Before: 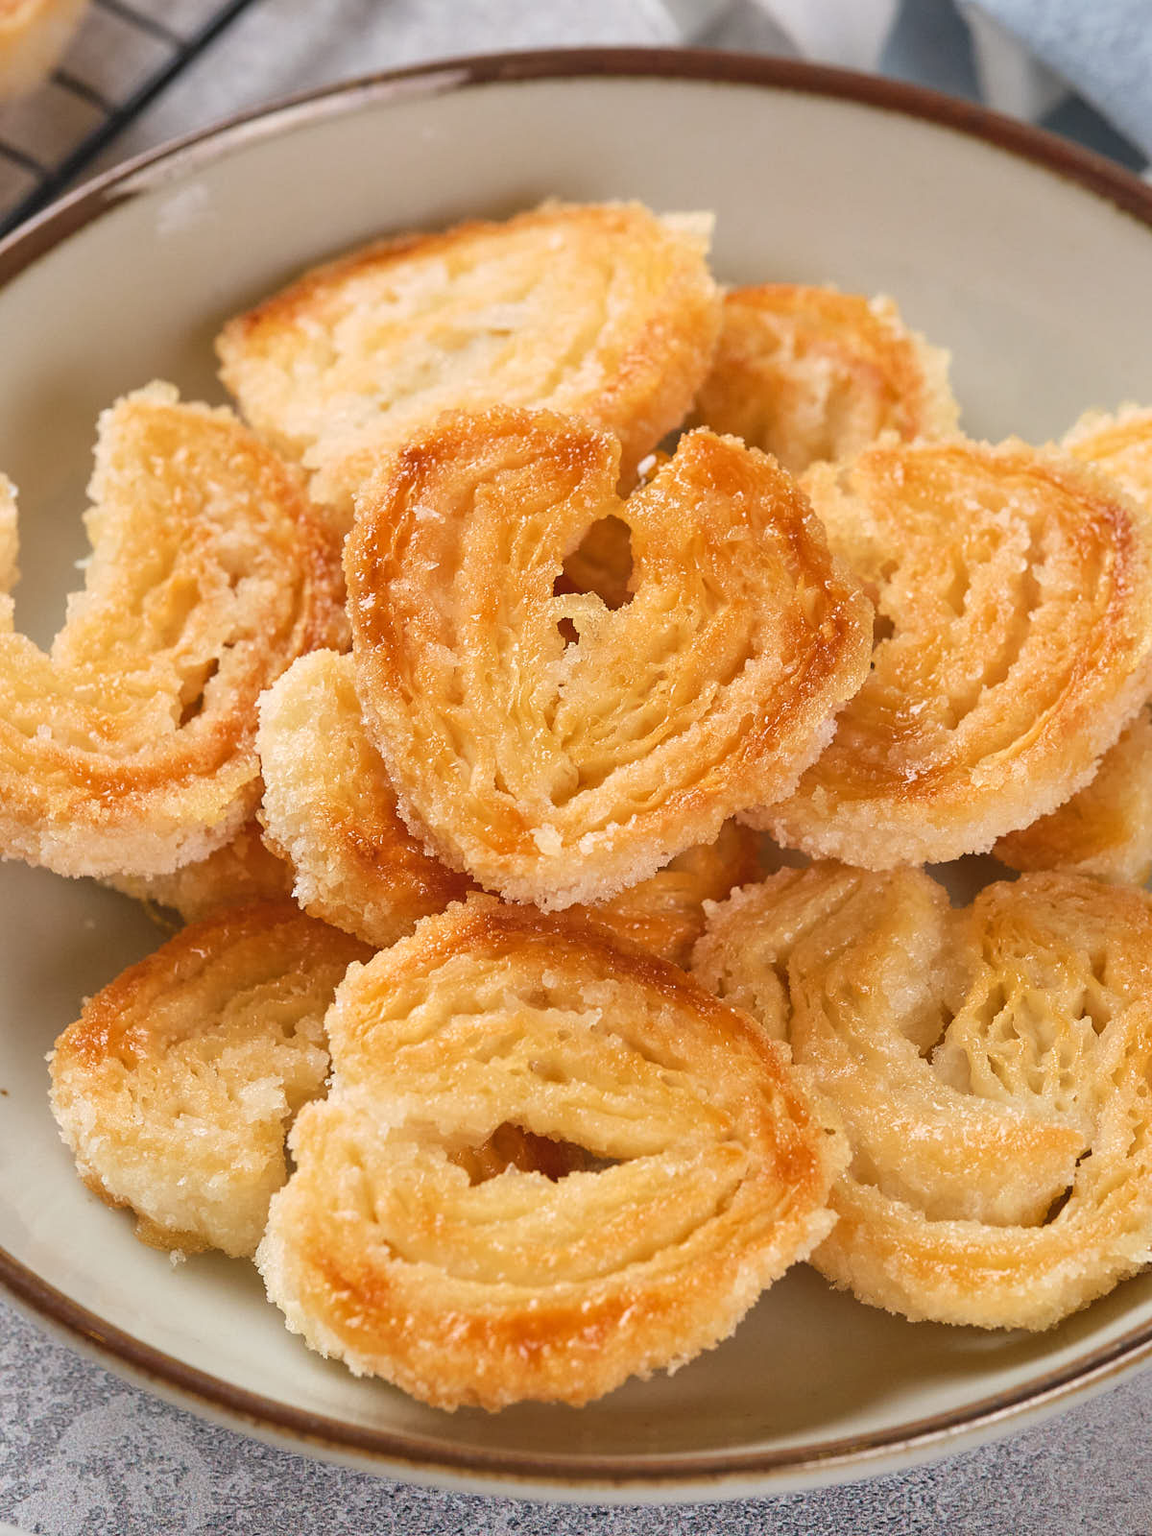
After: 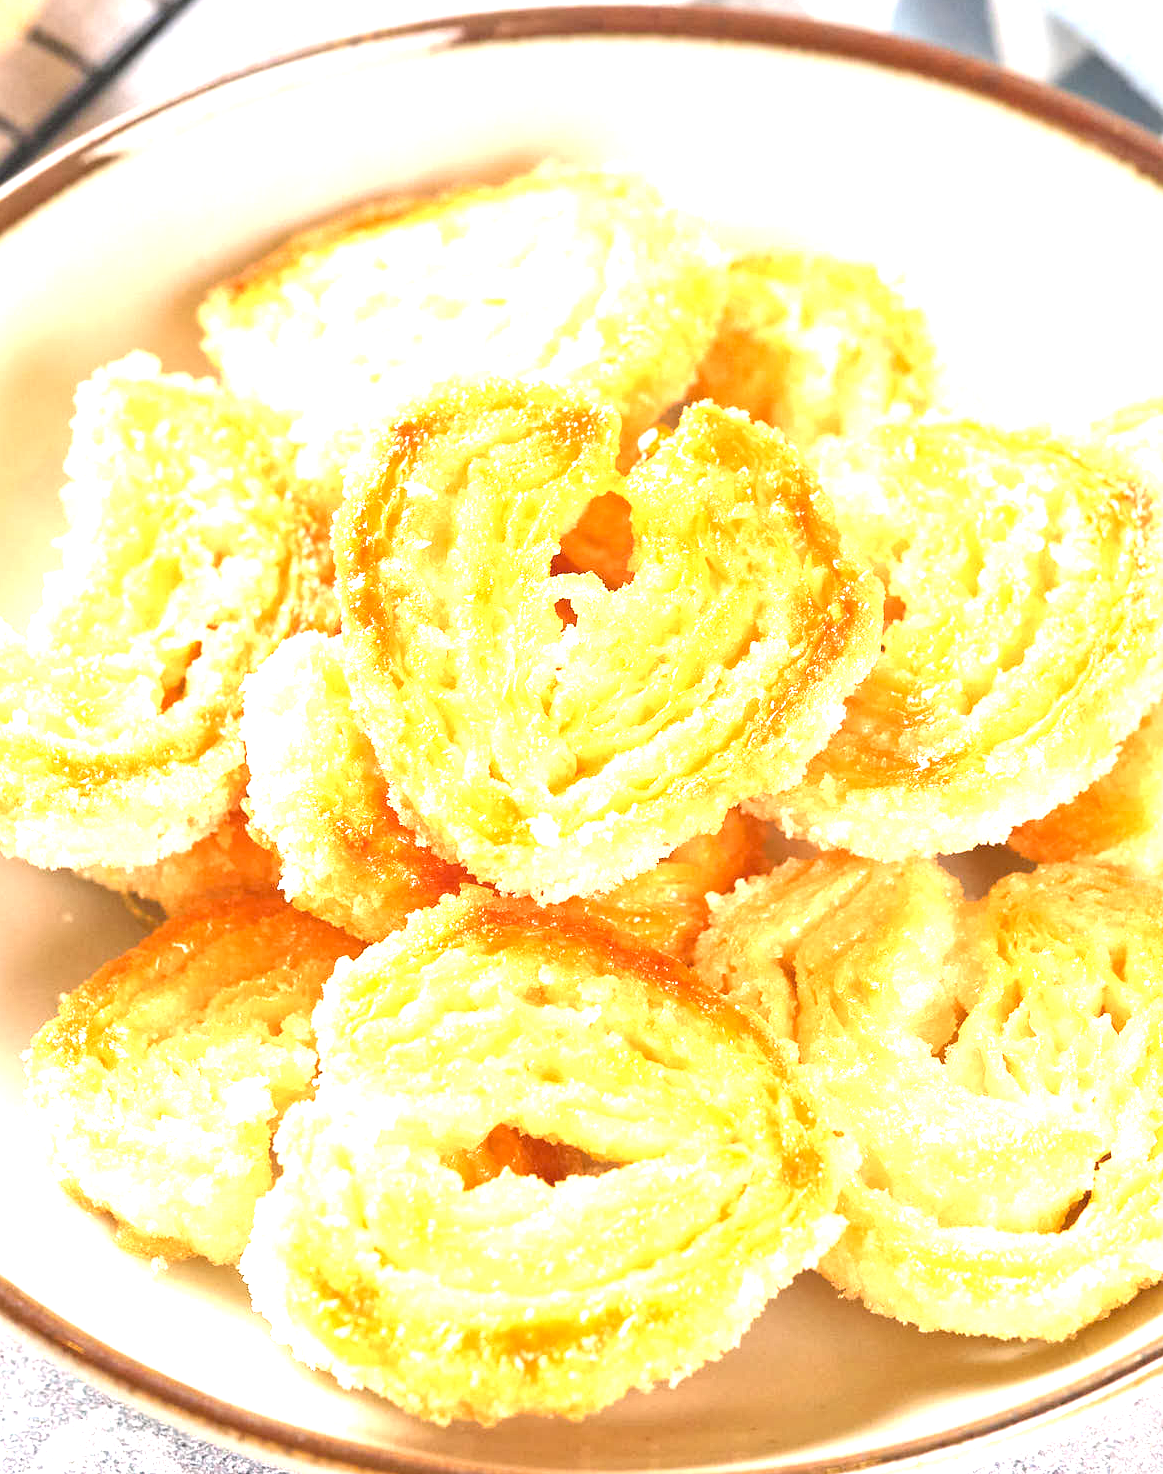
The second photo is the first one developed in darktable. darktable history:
exposure: black level correction 0.002, exposure 1.991 EV, compensate highlight preservation false
crop: left 2.198%, top 2.865%, right 0.835%, bottom 4.966%
